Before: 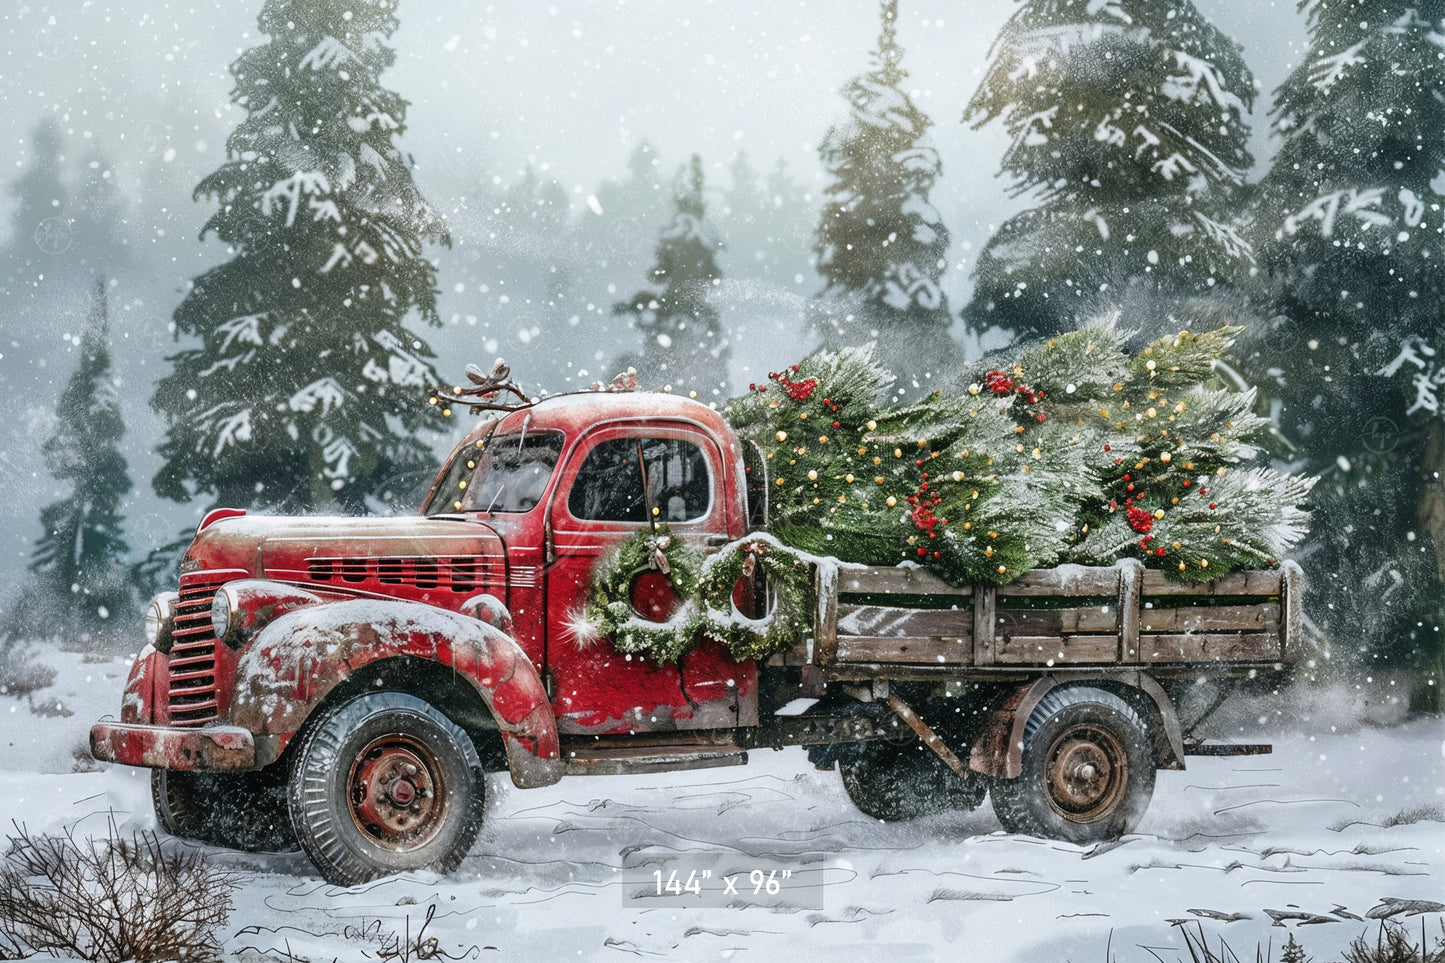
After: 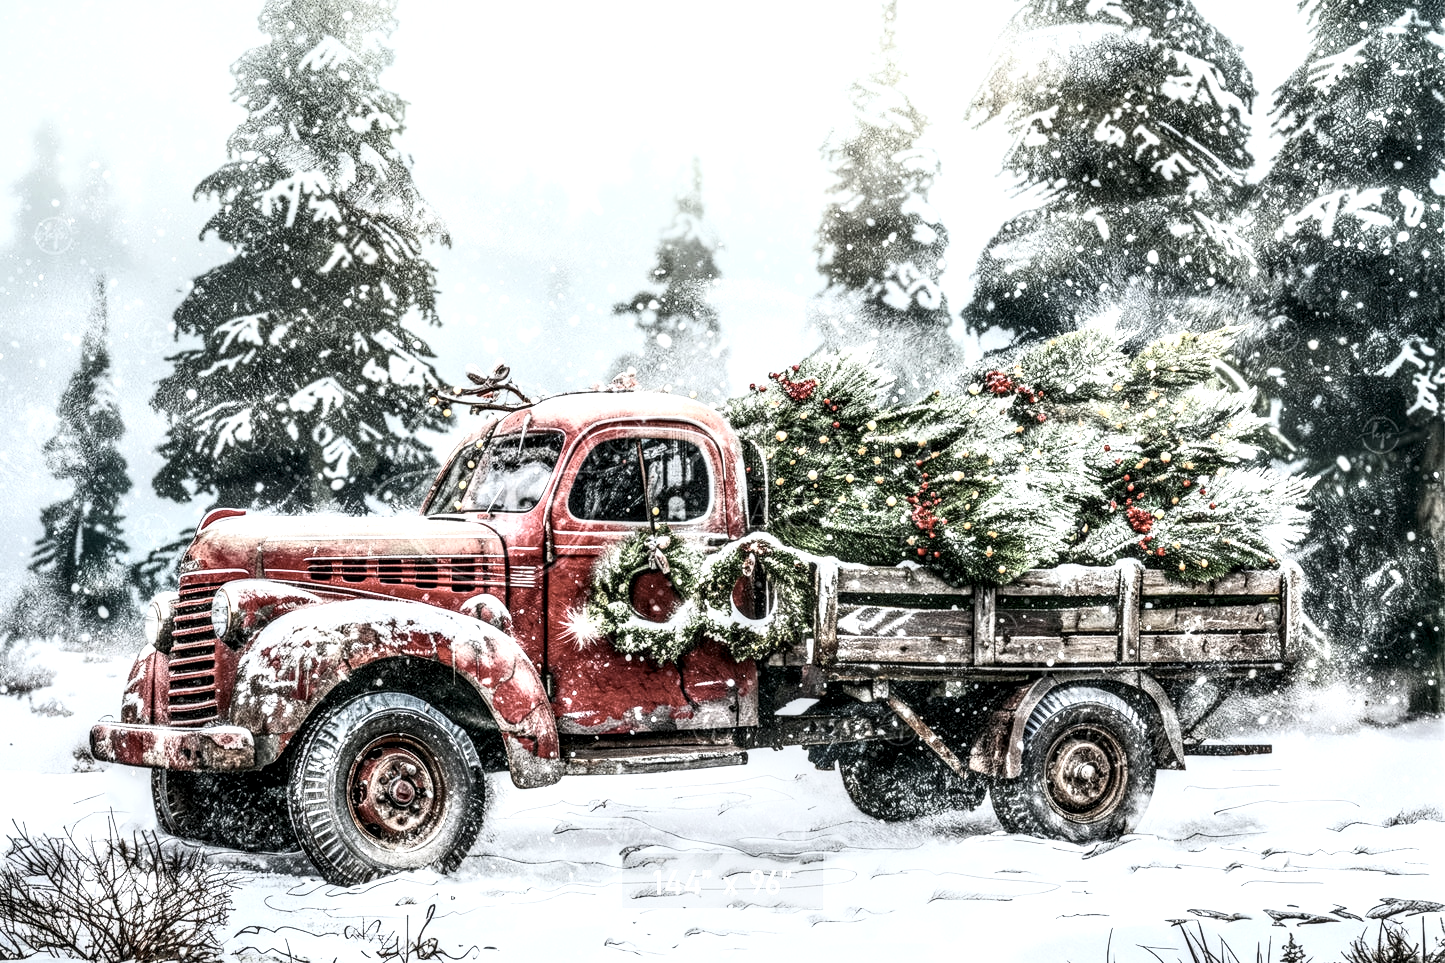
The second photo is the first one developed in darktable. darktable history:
contrast brightness saturation: contrast 0.57, brightness 0.57, saturation -0.34
local contrast: highlights 19%, detail 186%
